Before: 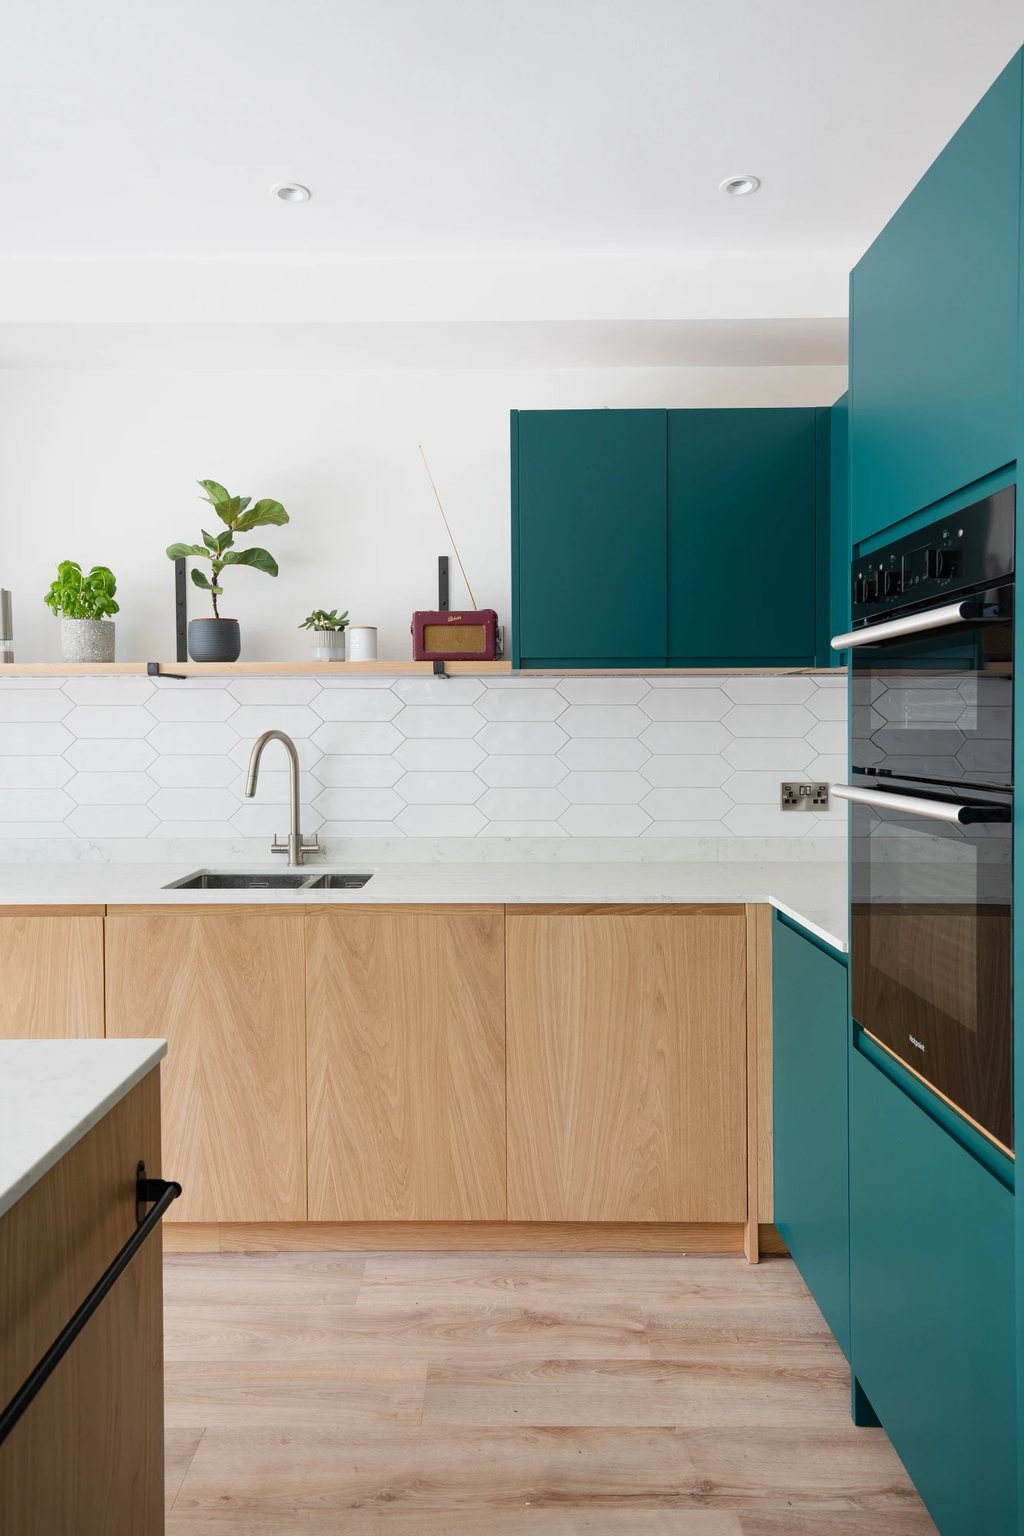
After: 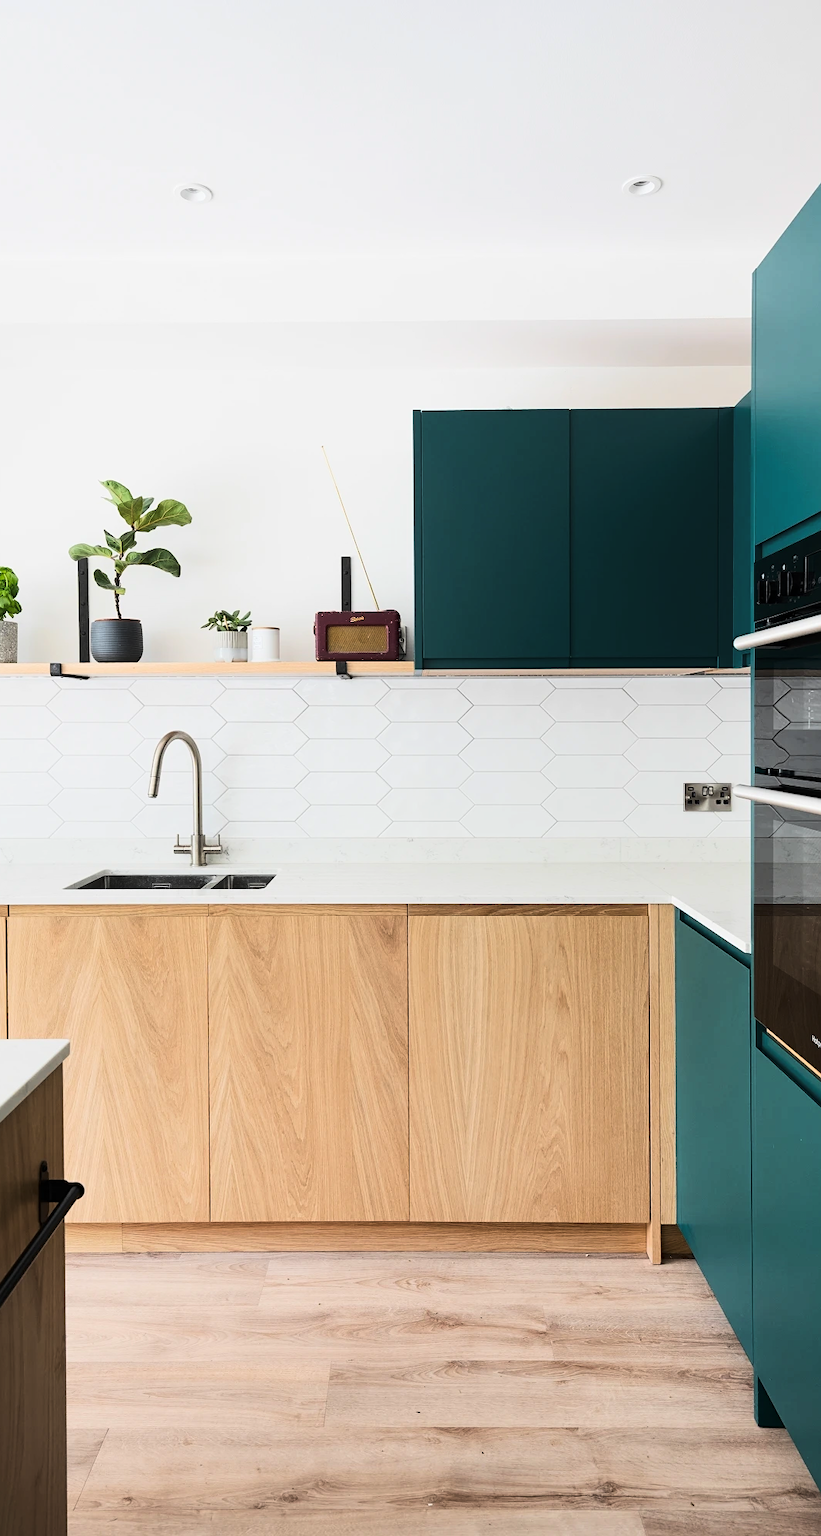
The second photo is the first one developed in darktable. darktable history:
sharpen: amount 0.2
tone curve: curves: ch0 [(0, 0) (0.288, 0.201) (0.683, 0.793) (1, 1)], color space Lab, linked channels, preserve colors none
crop and rotate: left 9.597%, right 10.195%
